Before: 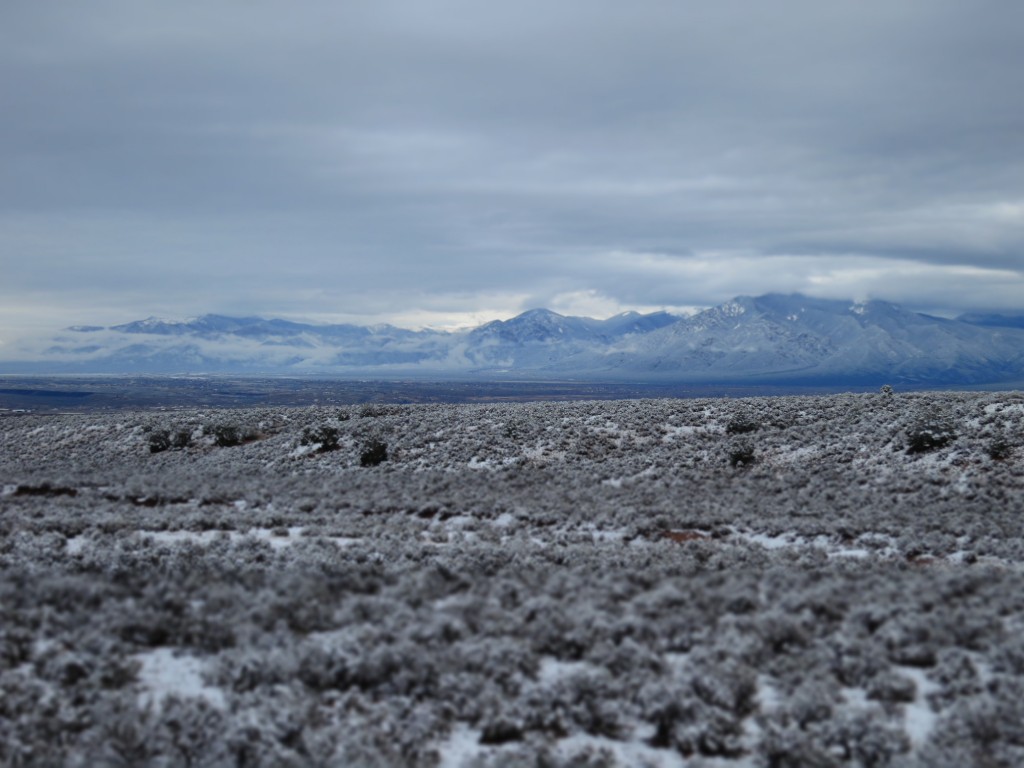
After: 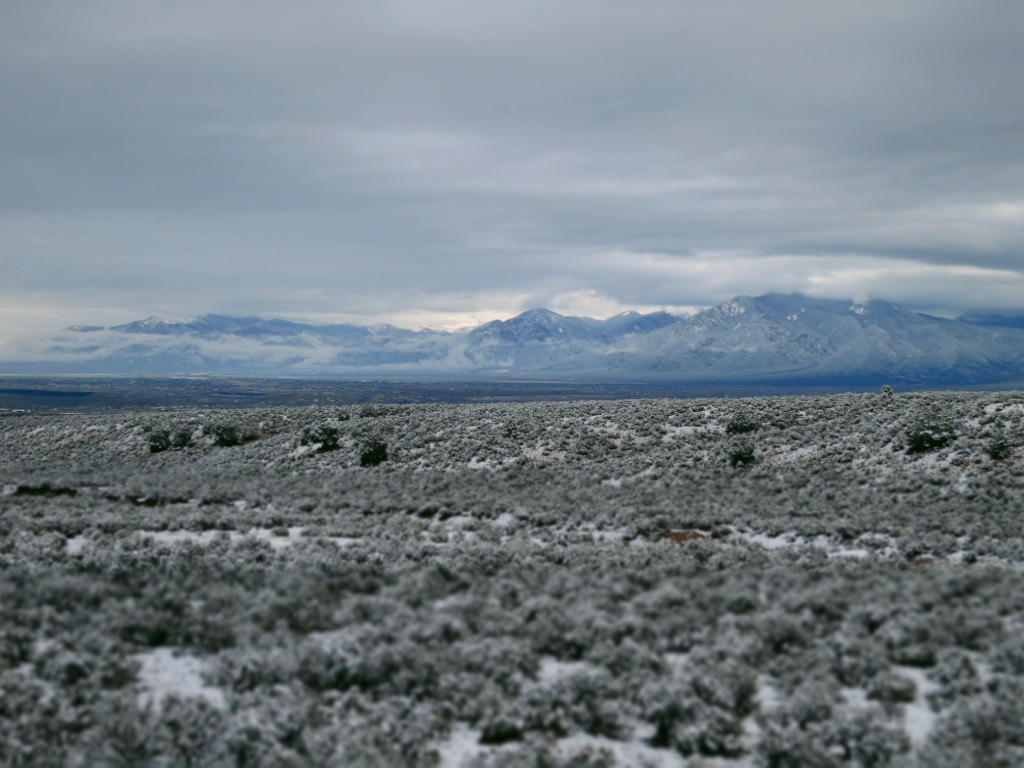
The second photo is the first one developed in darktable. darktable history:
shadows and highlights: shadows 12.02, white point adjustment 1.17, highlights -0.421, soften with gaussian
color correction: highlights a* 4.63, highlights b* 4.92, shadows a* -7.42, shadows b* 4.66
levels: black 3.85%
